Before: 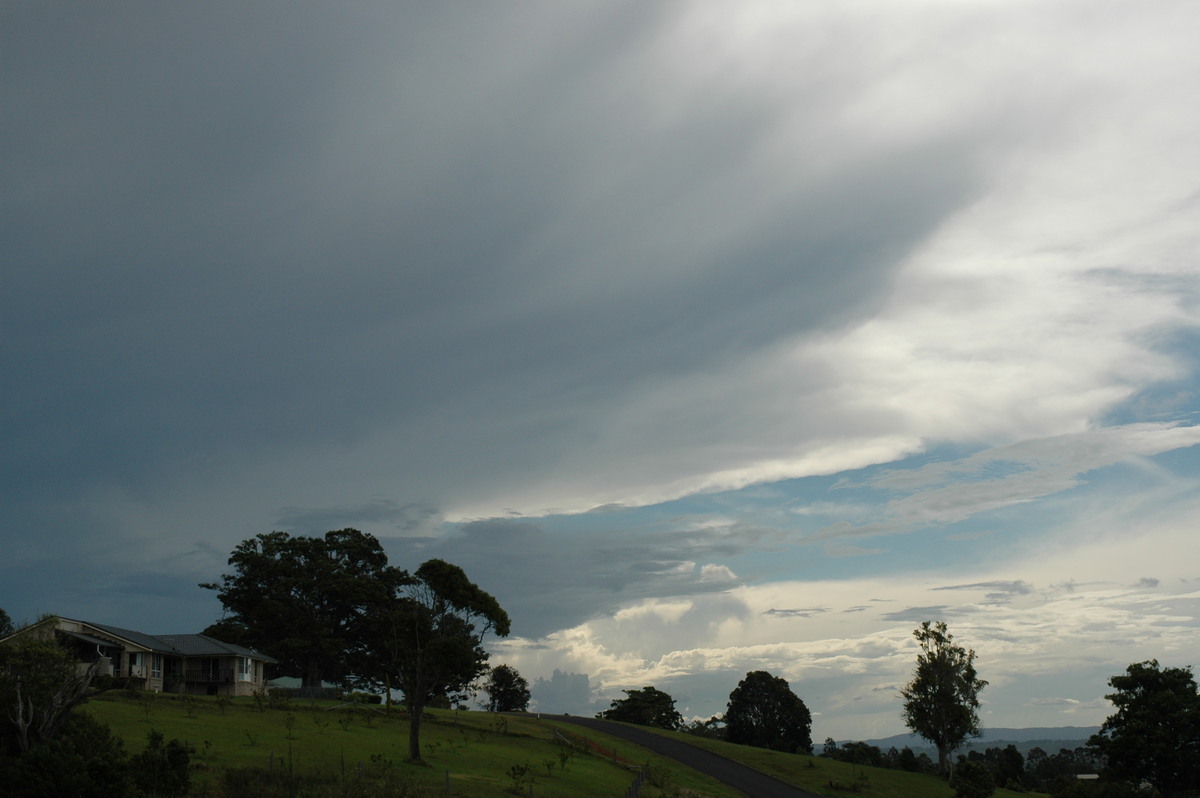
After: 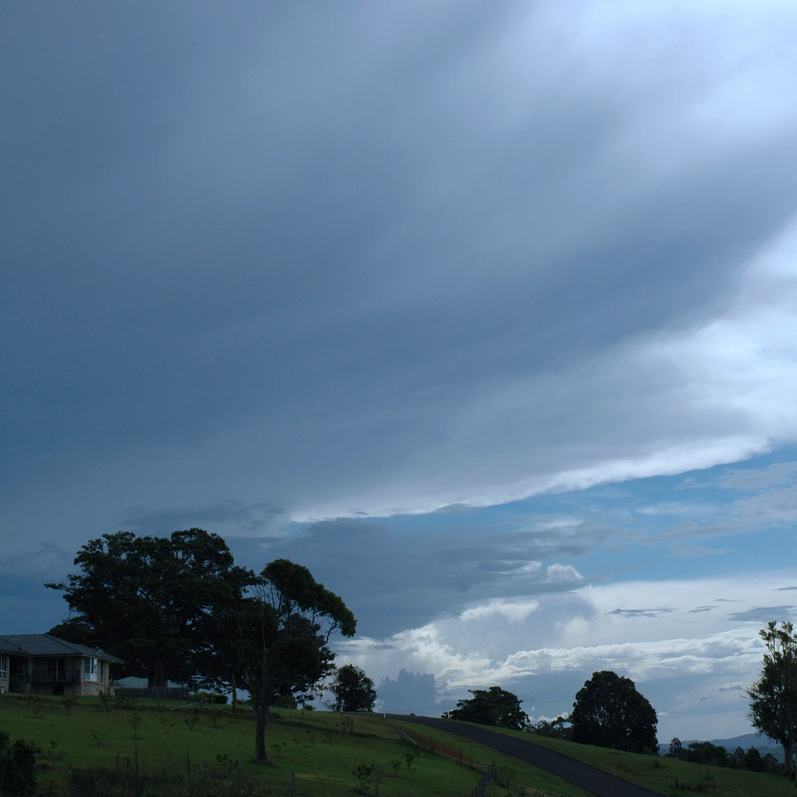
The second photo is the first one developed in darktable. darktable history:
color calibration: illuminant custom, x 0.39, y 0.392, temperature 3861.06 K
crop and rotate: left 12.898%, right 20.658%
